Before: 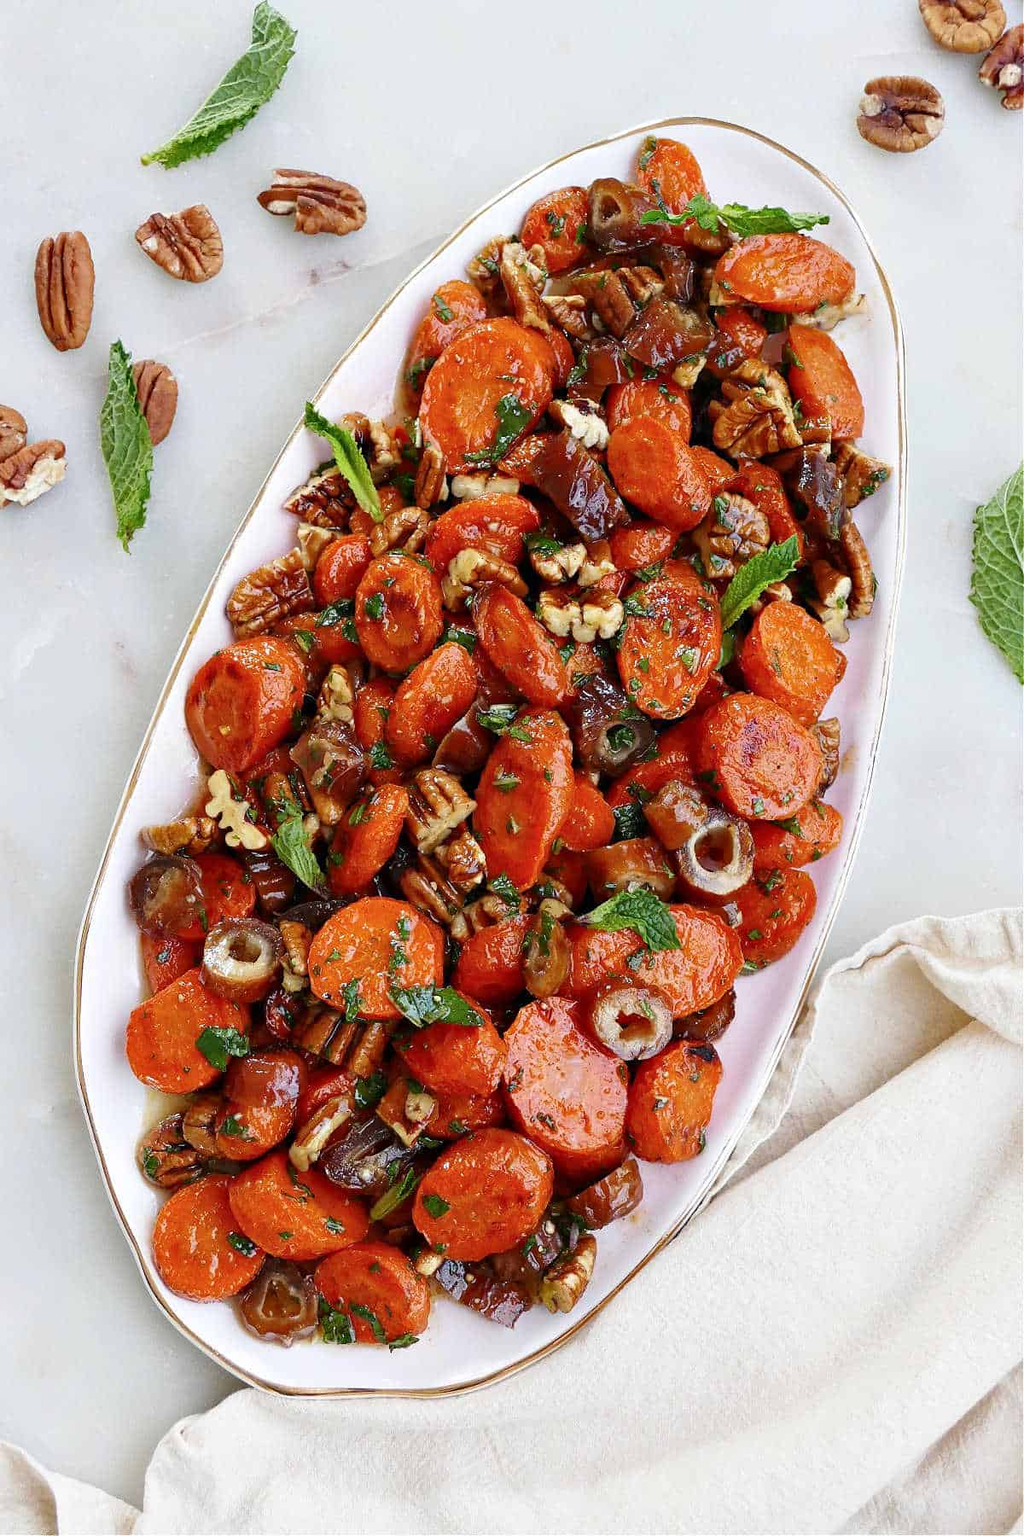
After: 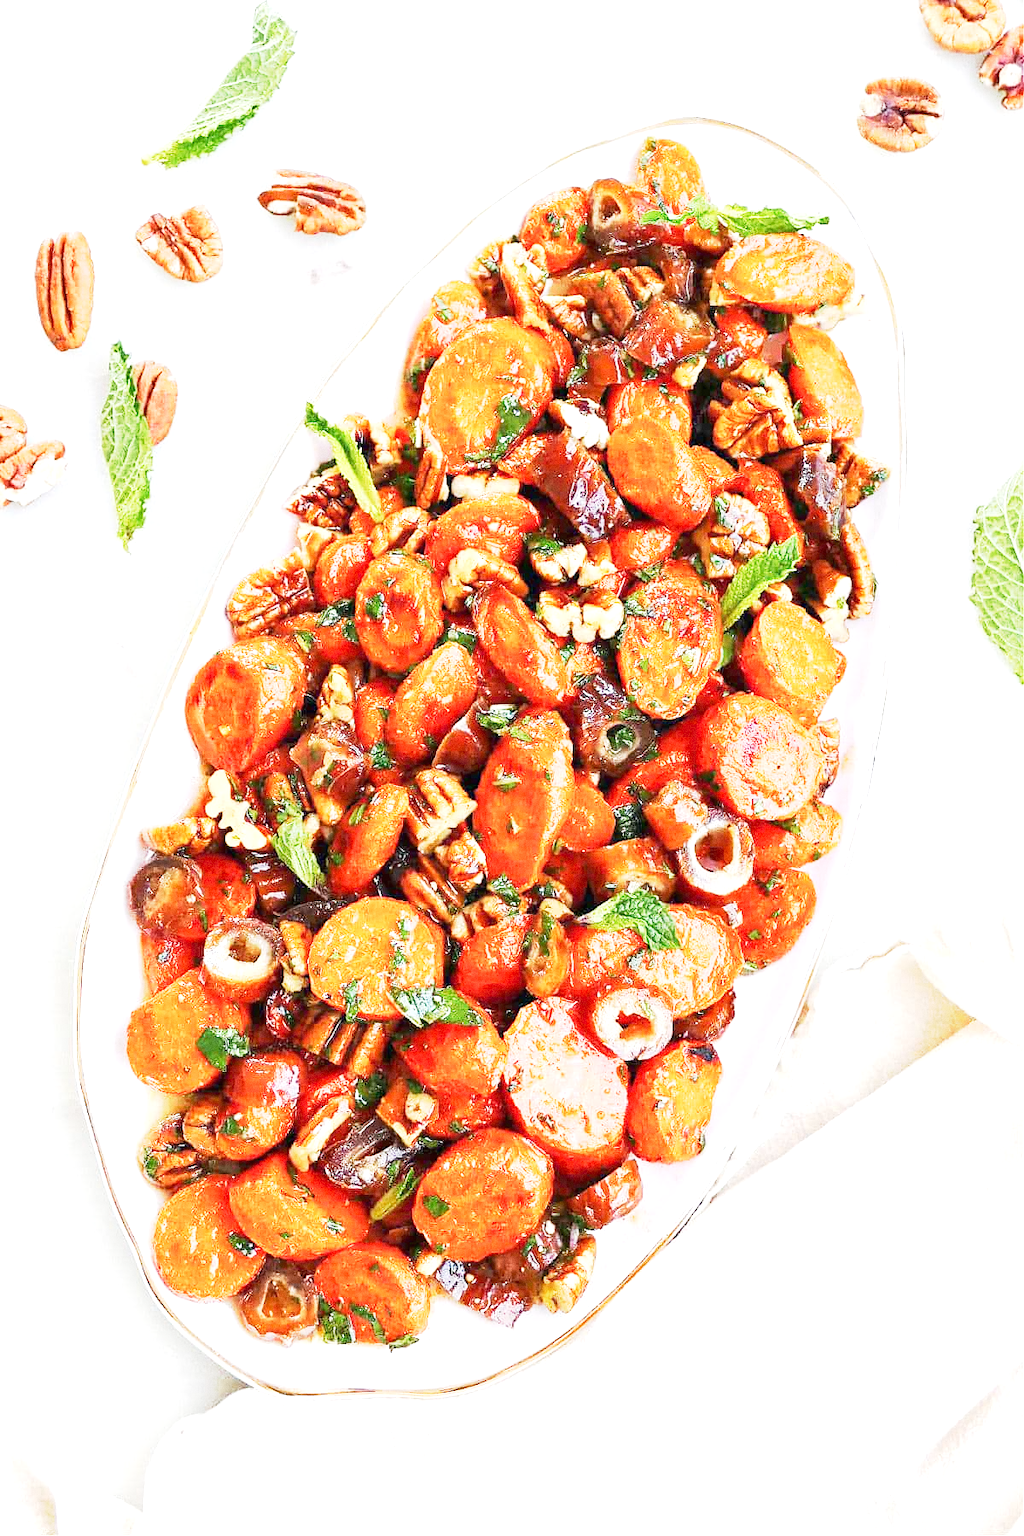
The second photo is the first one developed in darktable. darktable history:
base curve: curves: ch0 [(0, 0) (0.088, 0.125) (0.176, 0.251) (0.354, 0.501) (0.613, 0.749) (1, 0.877)], preserve colors none
grain: coarseness 3.21 ISO
exposure: black level correction 0, exposure 1.625 EV, compensate exposure bias true, compensate highlight preservation false
